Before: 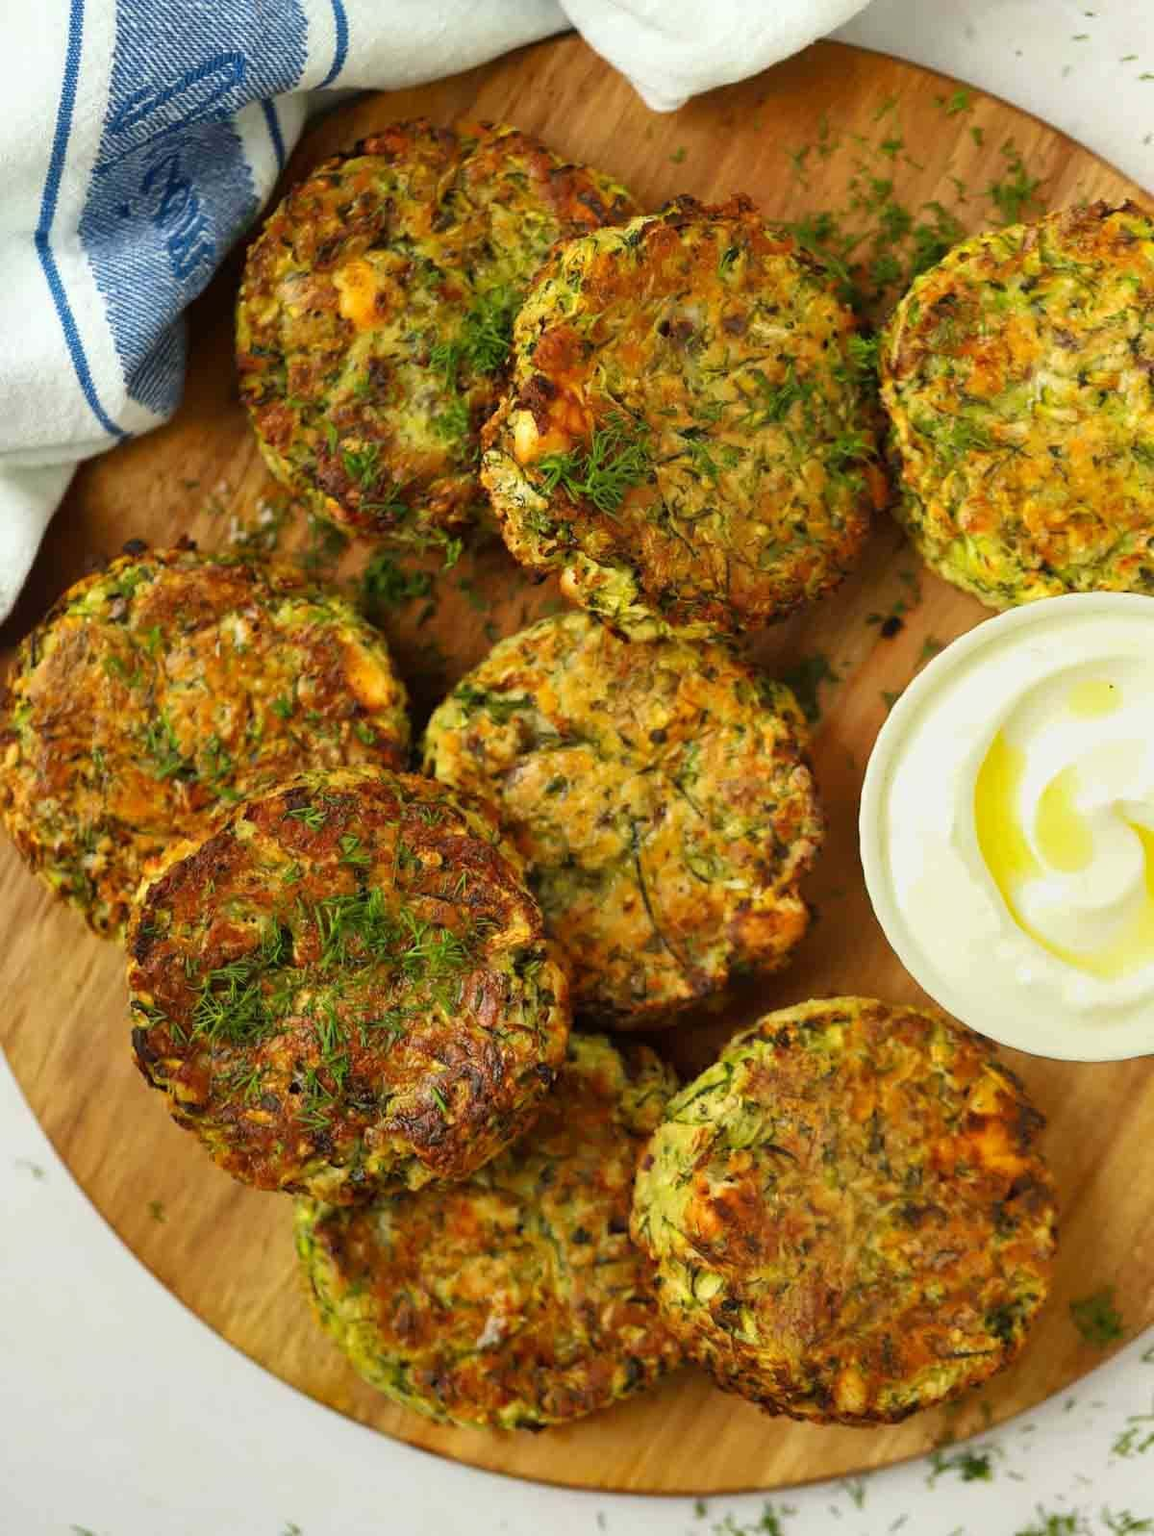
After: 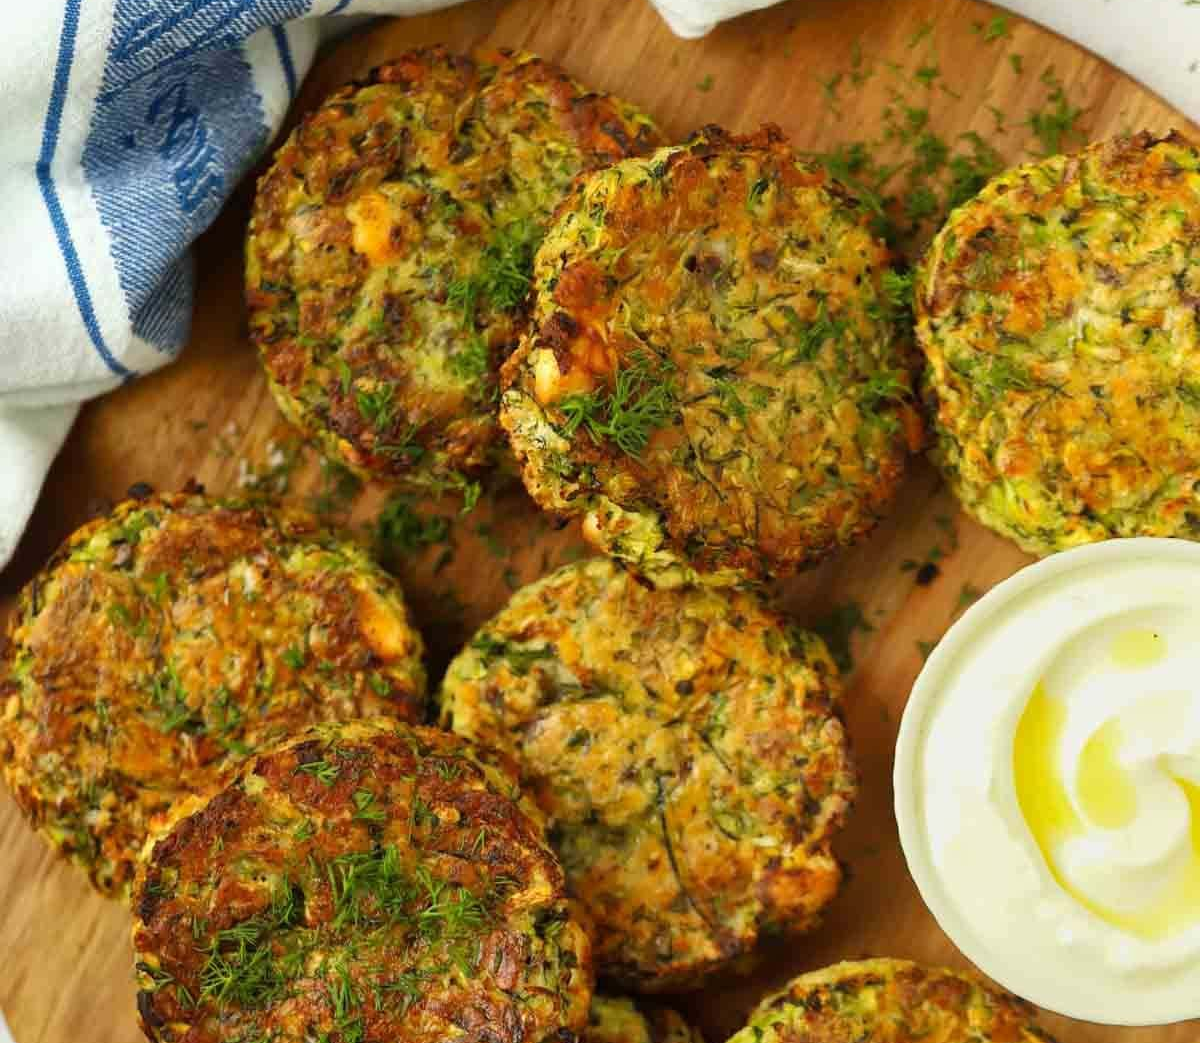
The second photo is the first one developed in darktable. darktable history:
crop and rotate: top 4.905%, bottom 29.75%
